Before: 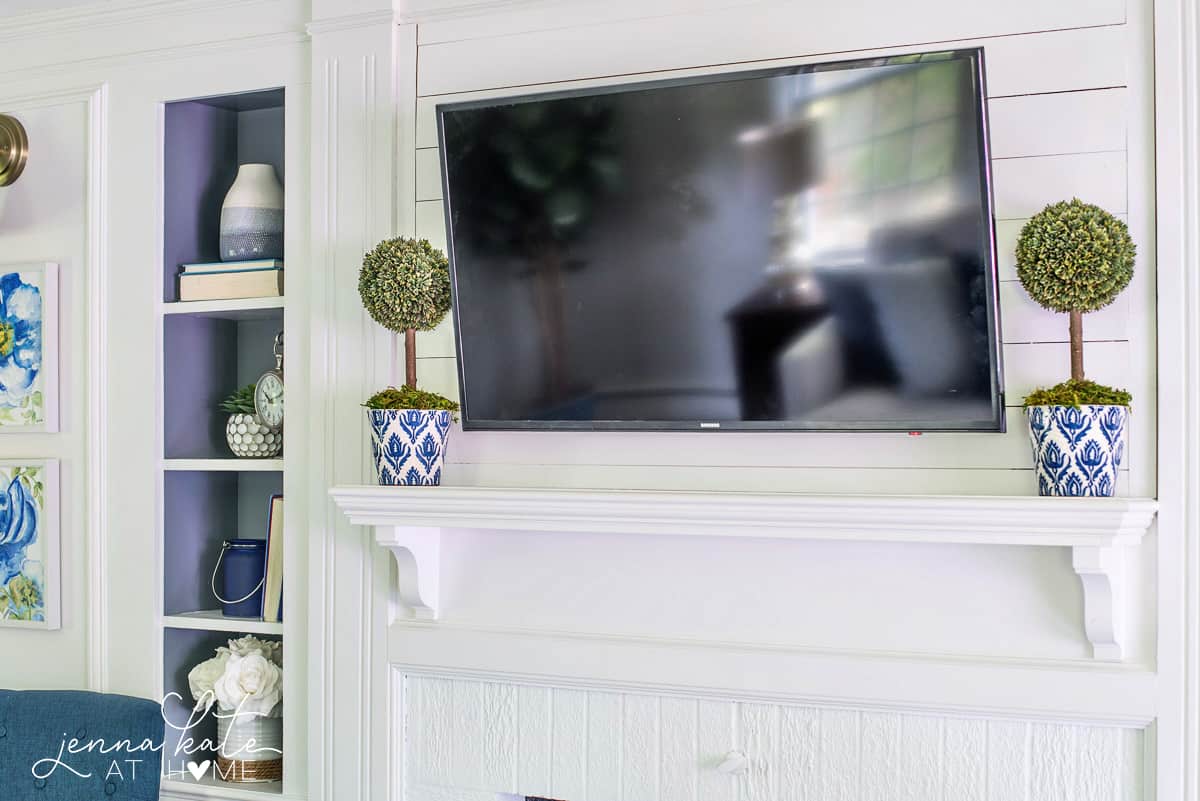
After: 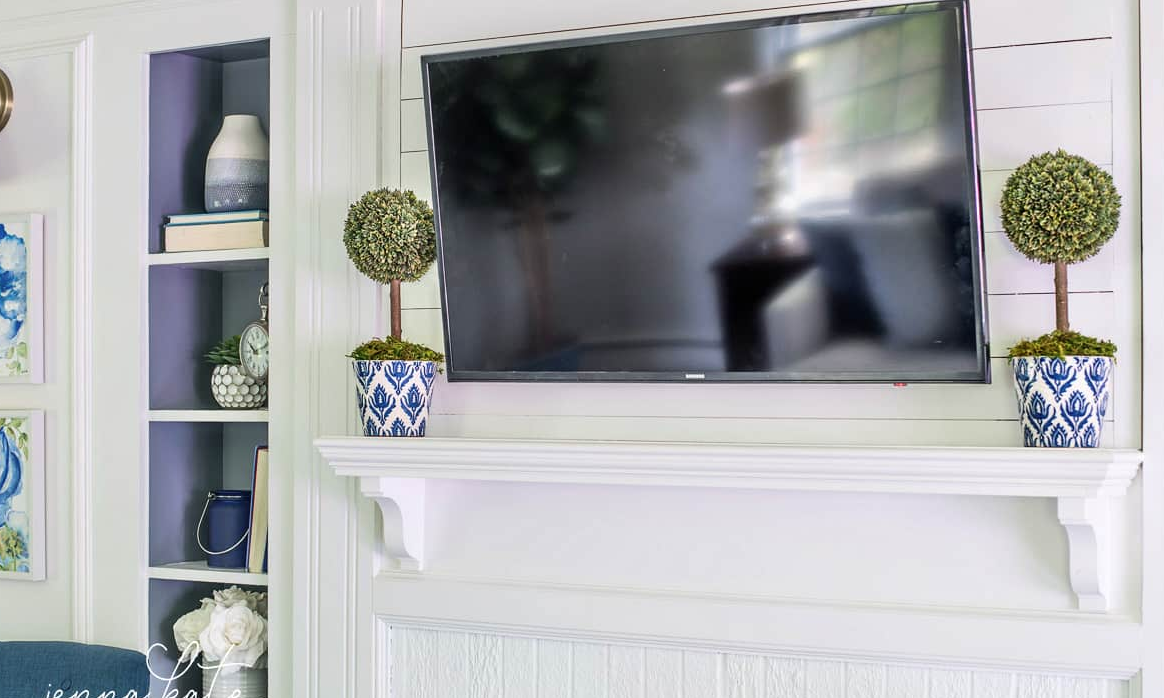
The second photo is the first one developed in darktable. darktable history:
contrast brightness saturation: saturation -0.046
crop: left 1.271%, top 6.124%, right 1.679%, bottom 6.648%
